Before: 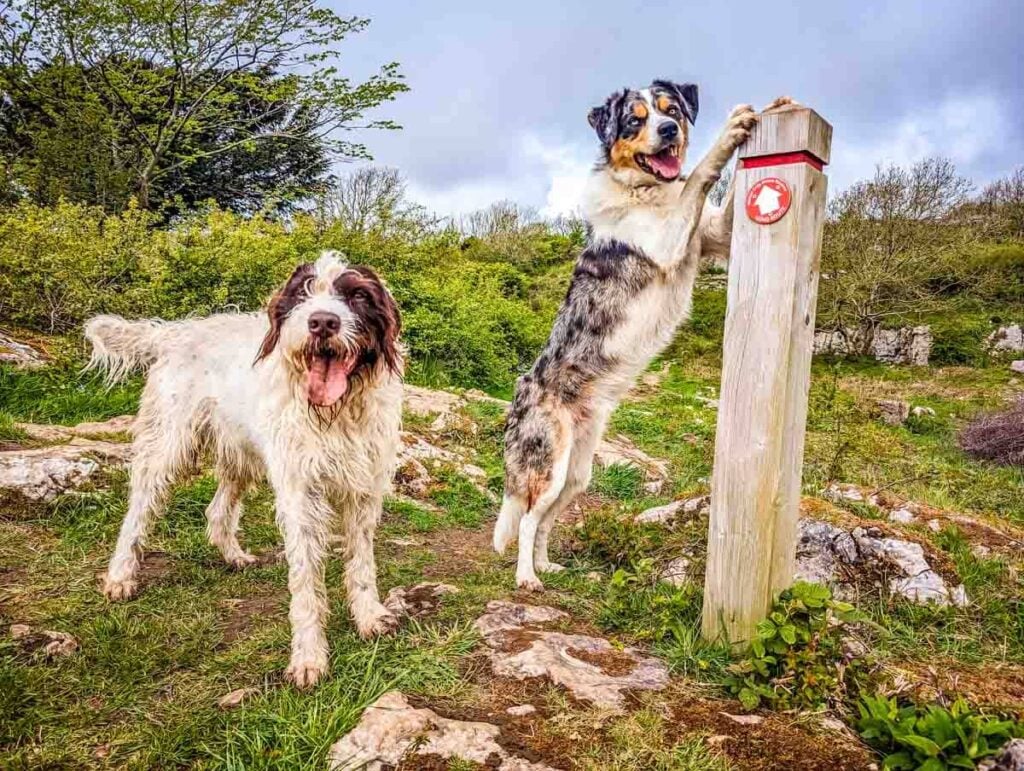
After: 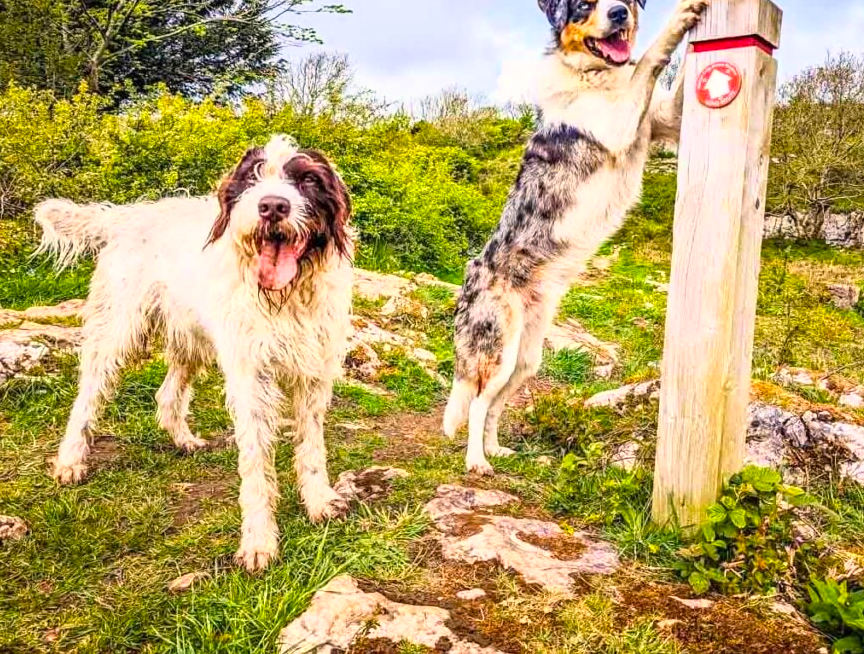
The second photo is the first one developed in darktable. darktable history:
crop and rotate: left 4.94%, top 15.061%, right 10.651%
base curve: curves: ch0 [(0, 0) (0.579, 0.807) (1, 1)], preserve colors average RGB
color balance rgb: highlights gain › chroma 1.013%, highlights gain › hue 53.73°, perceptual saturation grading › global saturation 18.365%, global vibrance 12.018%
